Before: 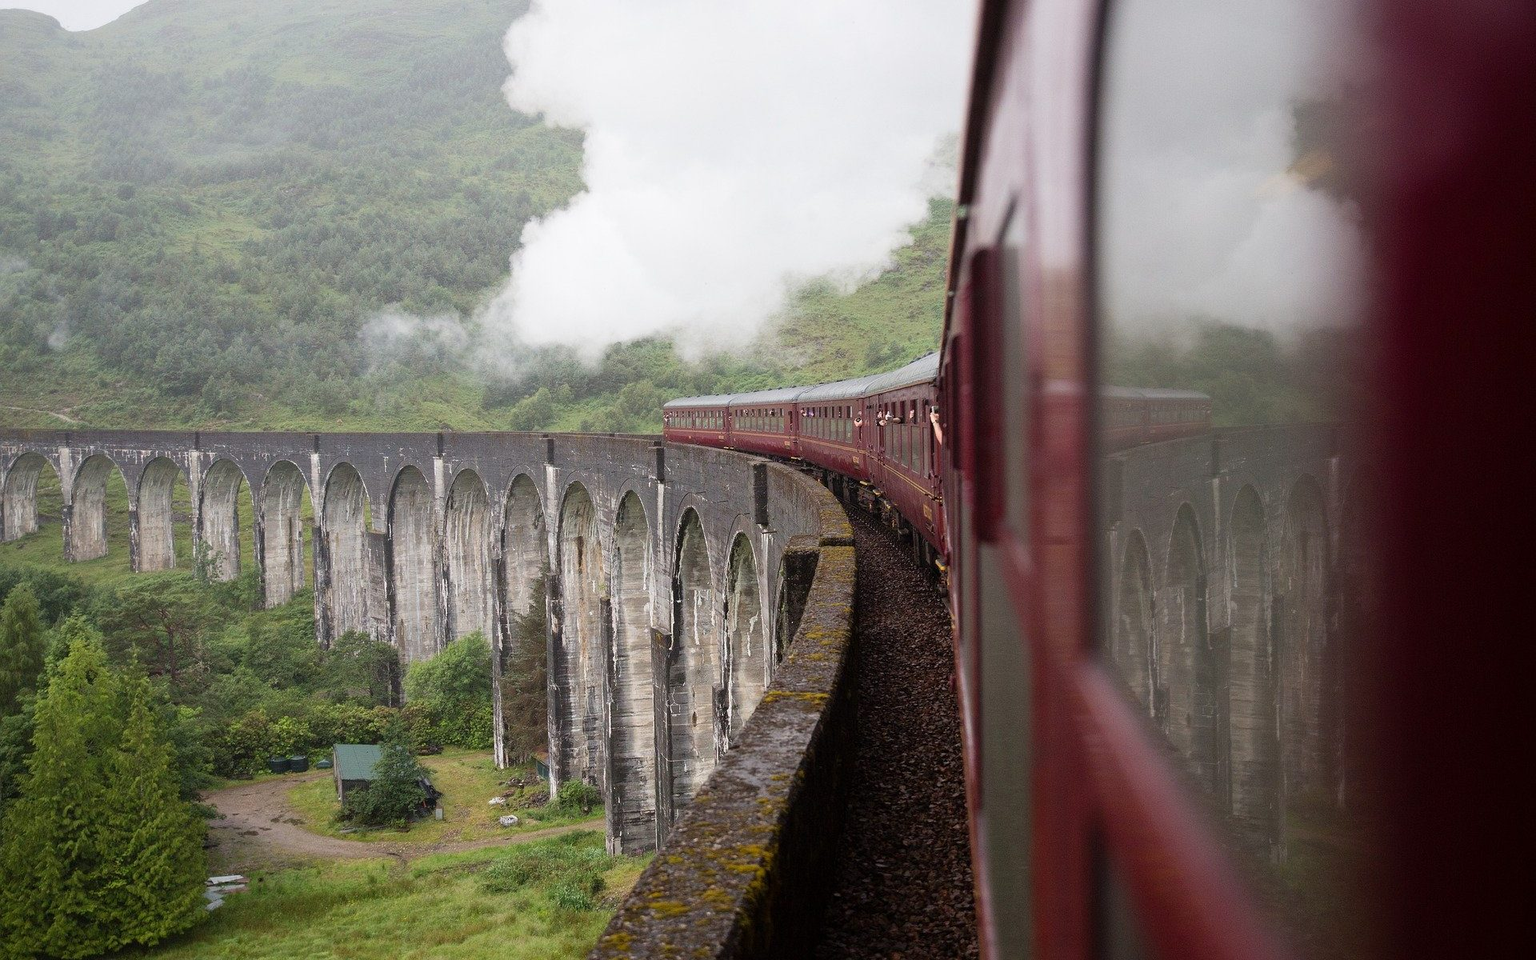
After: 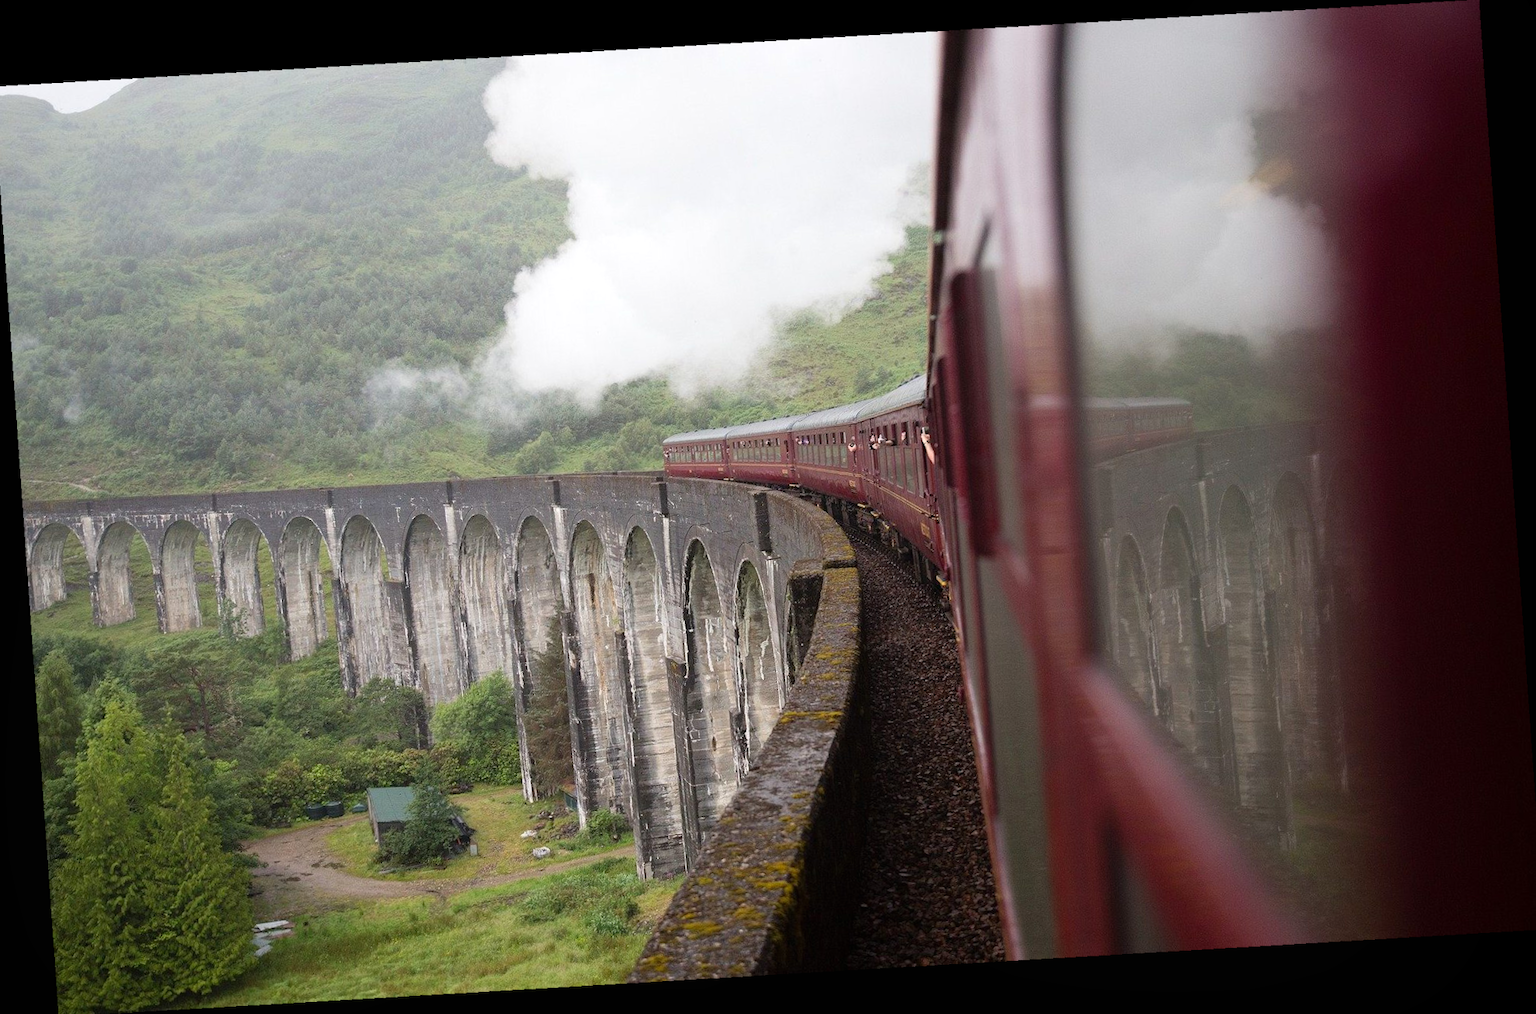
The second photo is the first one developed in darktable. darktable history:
crop and rotate: angle -0.5°
local contrast: mode bilateral grid, contrast 100, coarseness 100, detail 94%, midtone range 0.2
exposure: exposure 0.128 EV, compensate highlight preservation false
rotate and perspective: rotation -4.2°, shear 0.006, automatic cropping off
